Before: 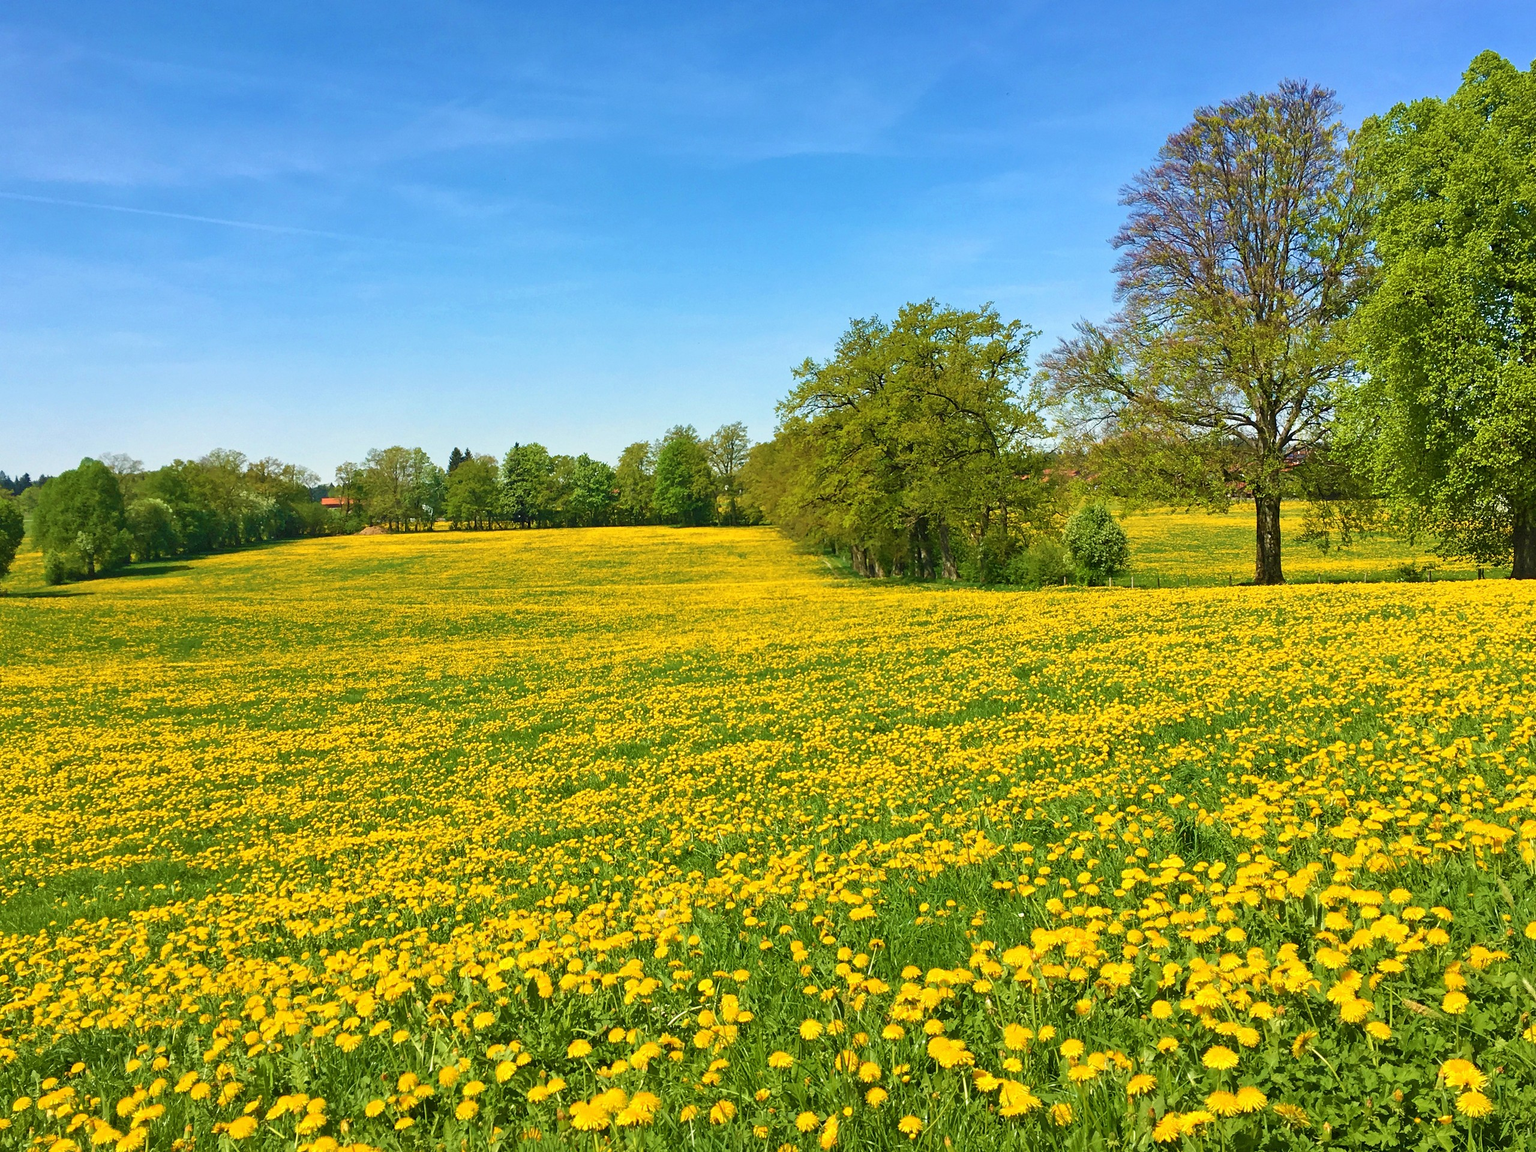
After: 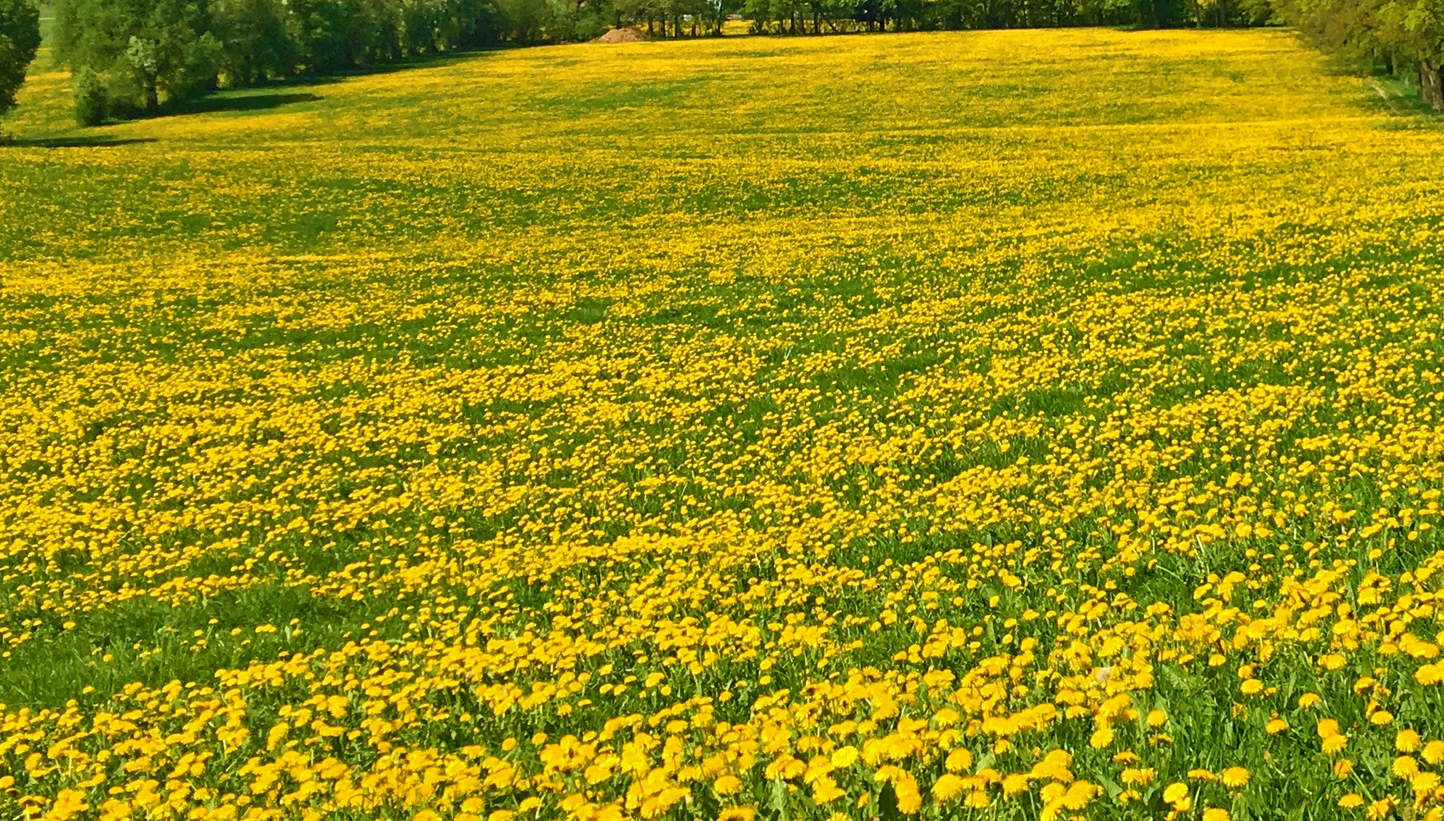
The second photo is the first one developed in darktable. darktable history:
crop: top 44.248%, right 43.591%, bottom 12.957%
contrast brightness saturation: contrast 0.027, brightness -0.034
shadows and highlights: soften with gaussian
